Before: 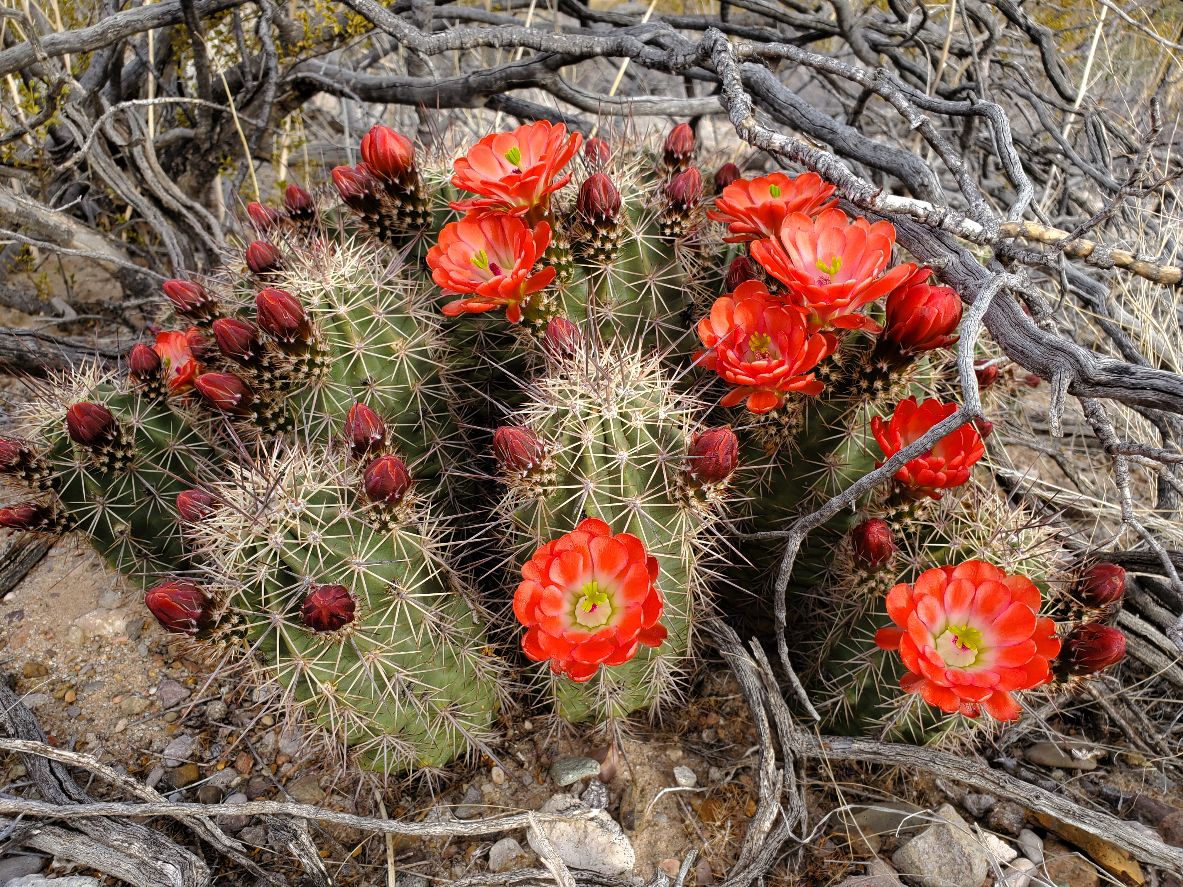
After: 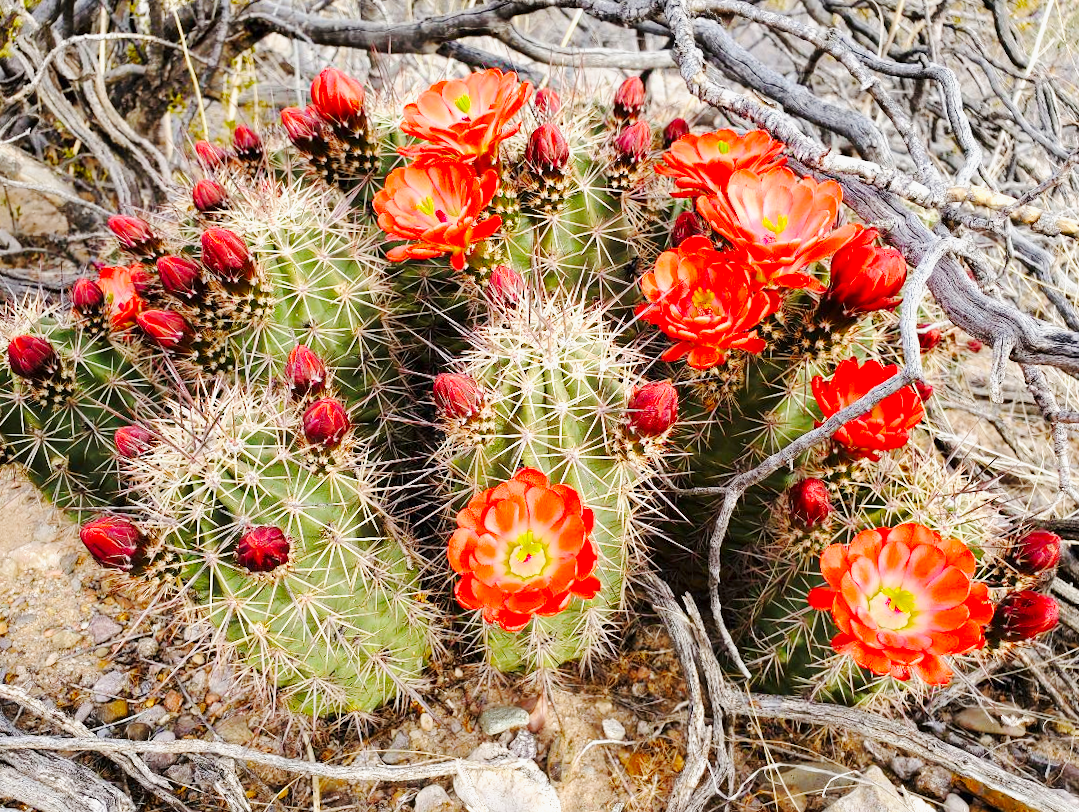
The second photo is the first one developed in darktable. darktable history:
exposure: exposure 0.087 EV, compensate highlight preservation false
crop and rotate: angle -1.95°, left 3.112%, top 3.671%, right 1.512%, bottom 0.591%
color correction: highlights b* -0.004, saturation 1.33
base curve: curves: ch0 [(0, 0) (0.025, 0.046) (0.112, 0.277) (0.467, 0.74) (0.814, 0.929) (1, 0.942)], preserve colors none
